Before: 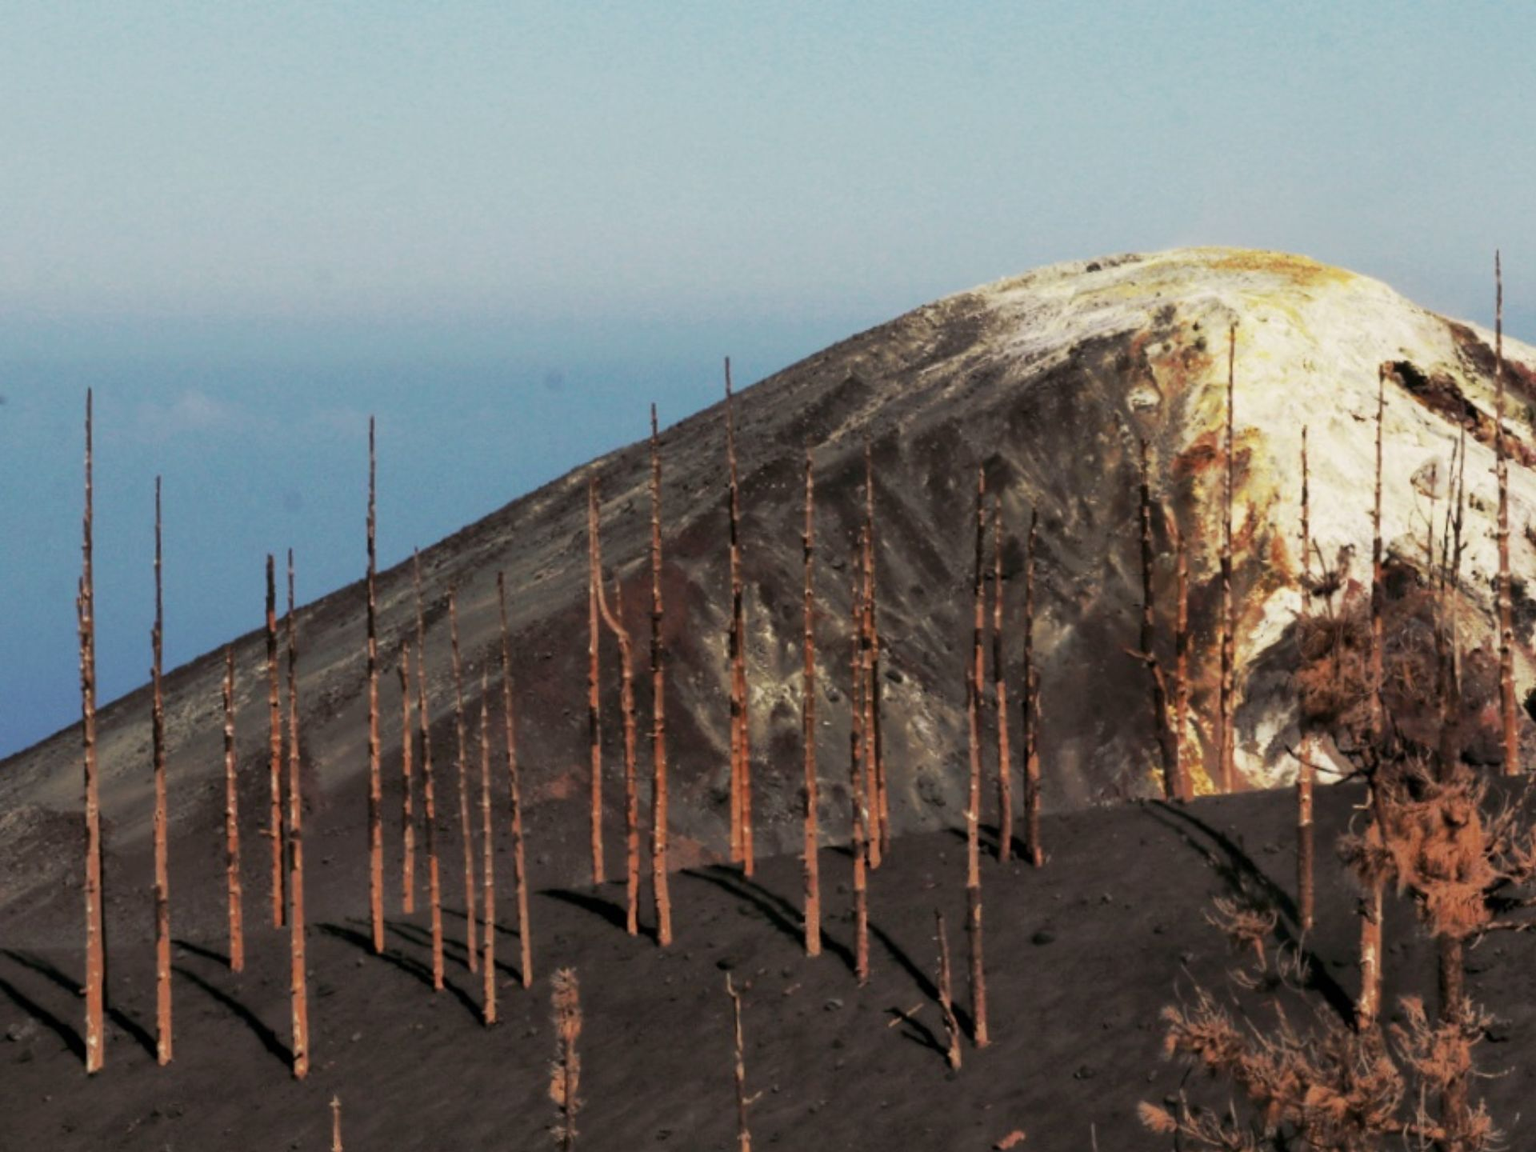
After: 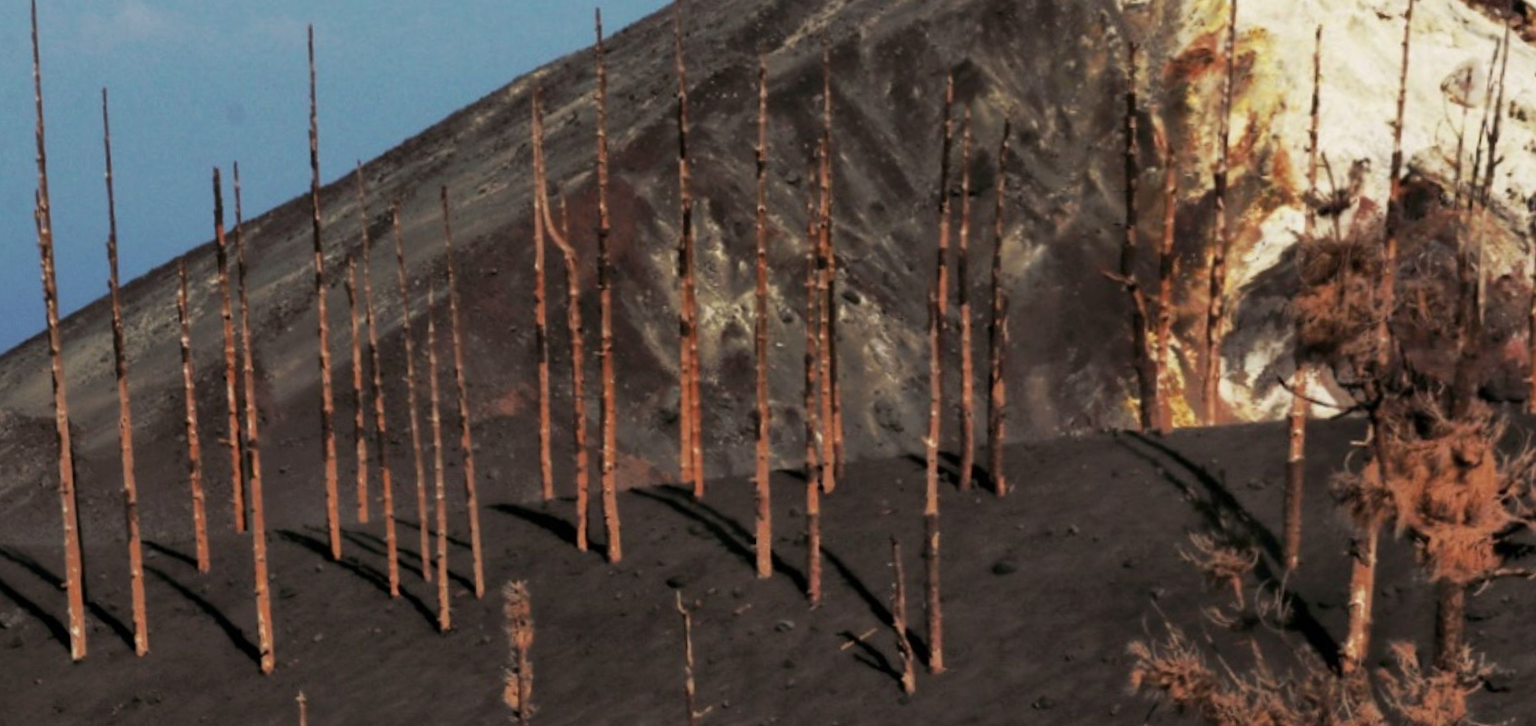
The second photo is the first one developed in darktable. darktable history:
rotate and perspective: rotation 0.062°, lens shift (vertical) 0.115, lens shift (horizontal) -0.133, crop left 0.047, crop right 0.94, crop top 0.061, crop bottom 0.94
crop and rotate: top 36.435%
